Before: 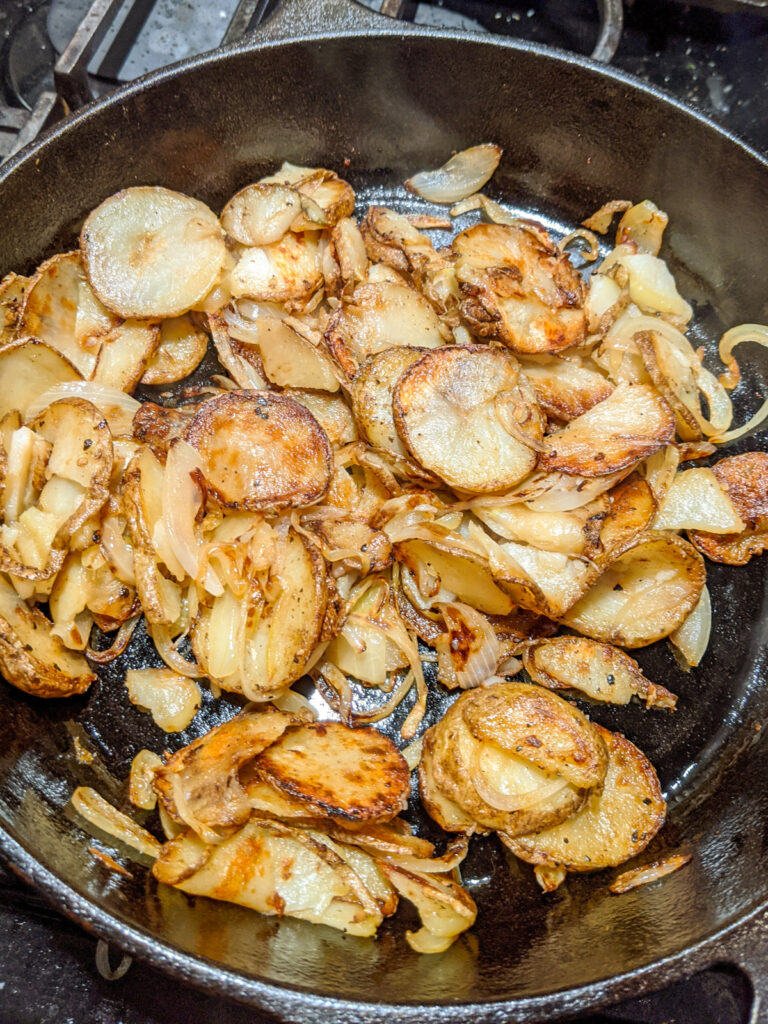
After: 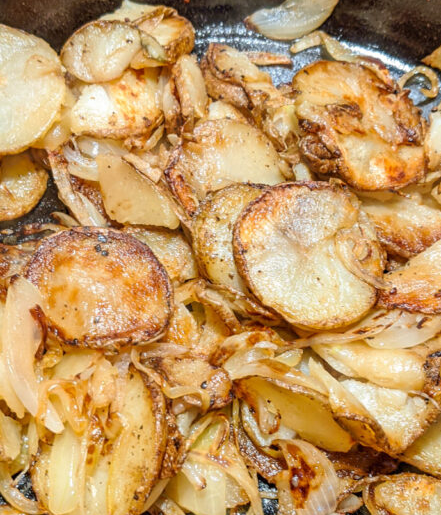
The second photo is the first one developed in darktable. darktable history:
crop: left 20.959%, top 15.943%, right 21.418%, bottom 33.67%
